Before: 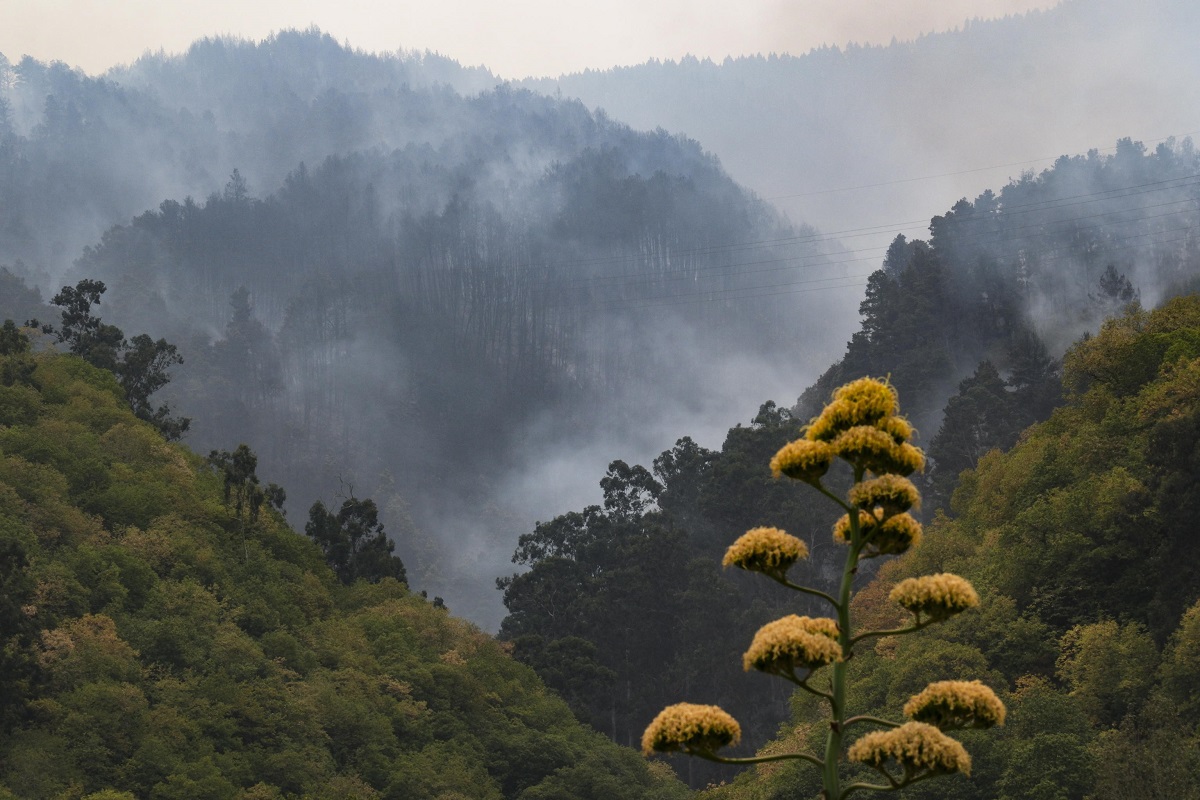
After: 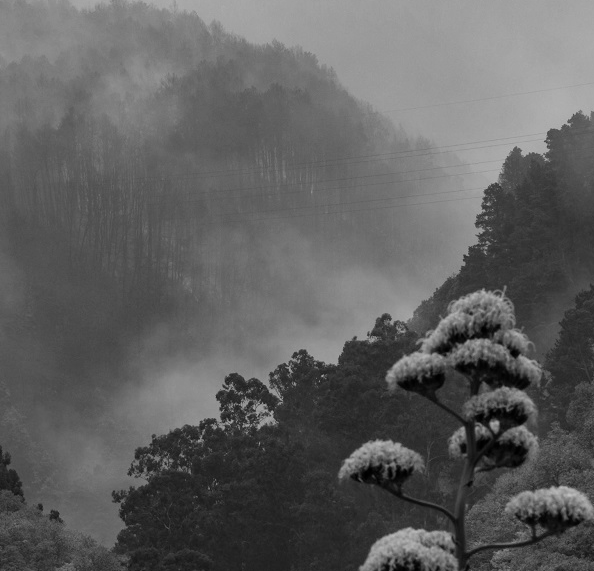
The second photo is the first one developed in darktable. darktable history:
exposure: exposure -0.05 EV
crop: left 32.075%, top 10.976%, right 18.355%, bottom 17.596%
monochrome: a 26.22, b 42.67, size 0.8
white balance: red 1.066, blue 1.119
